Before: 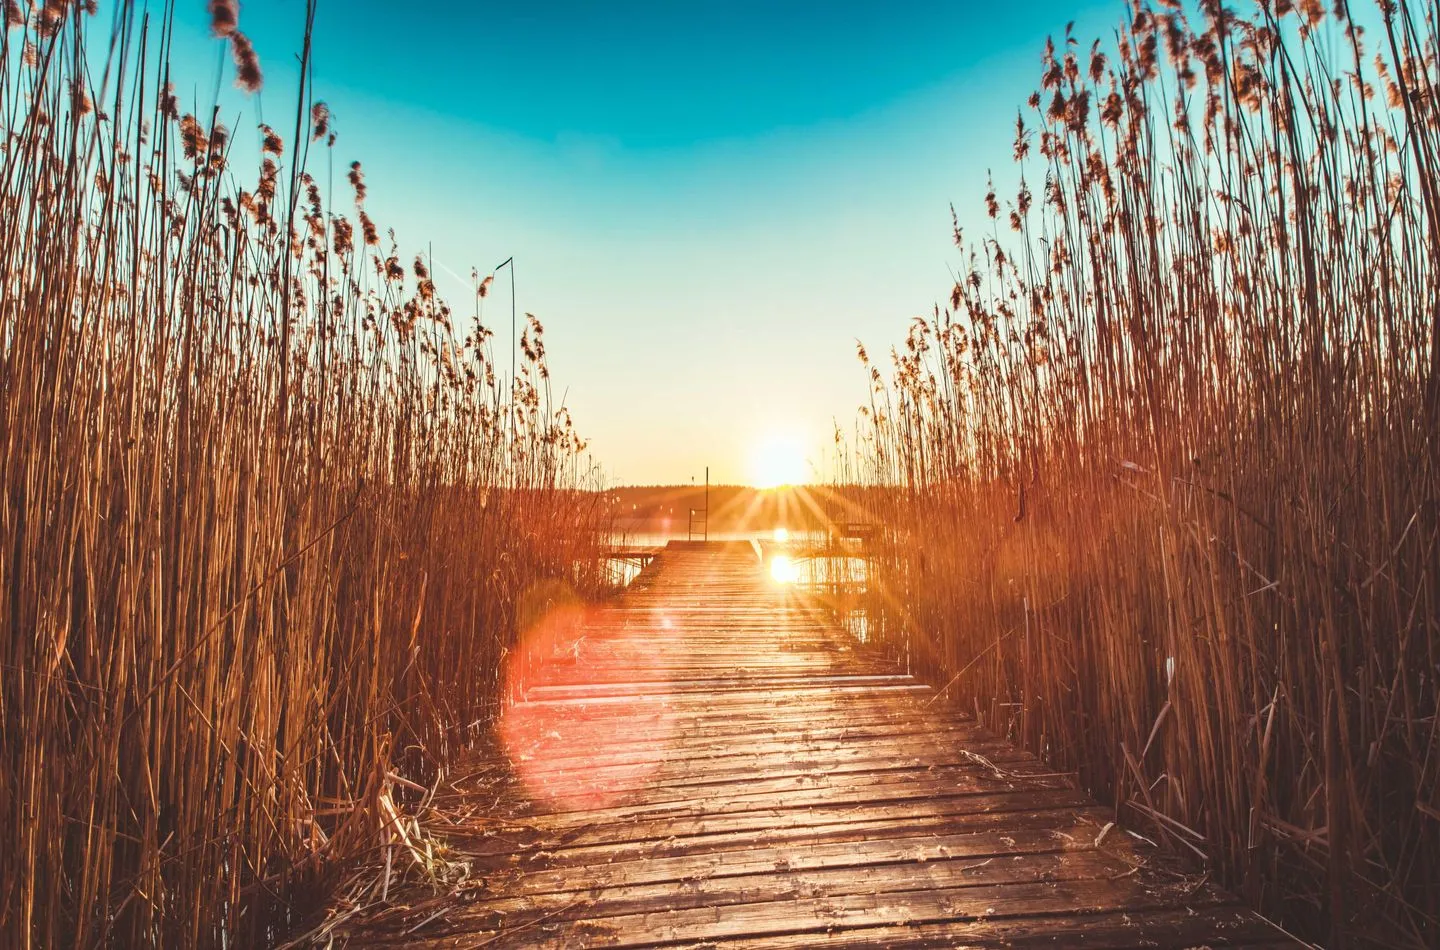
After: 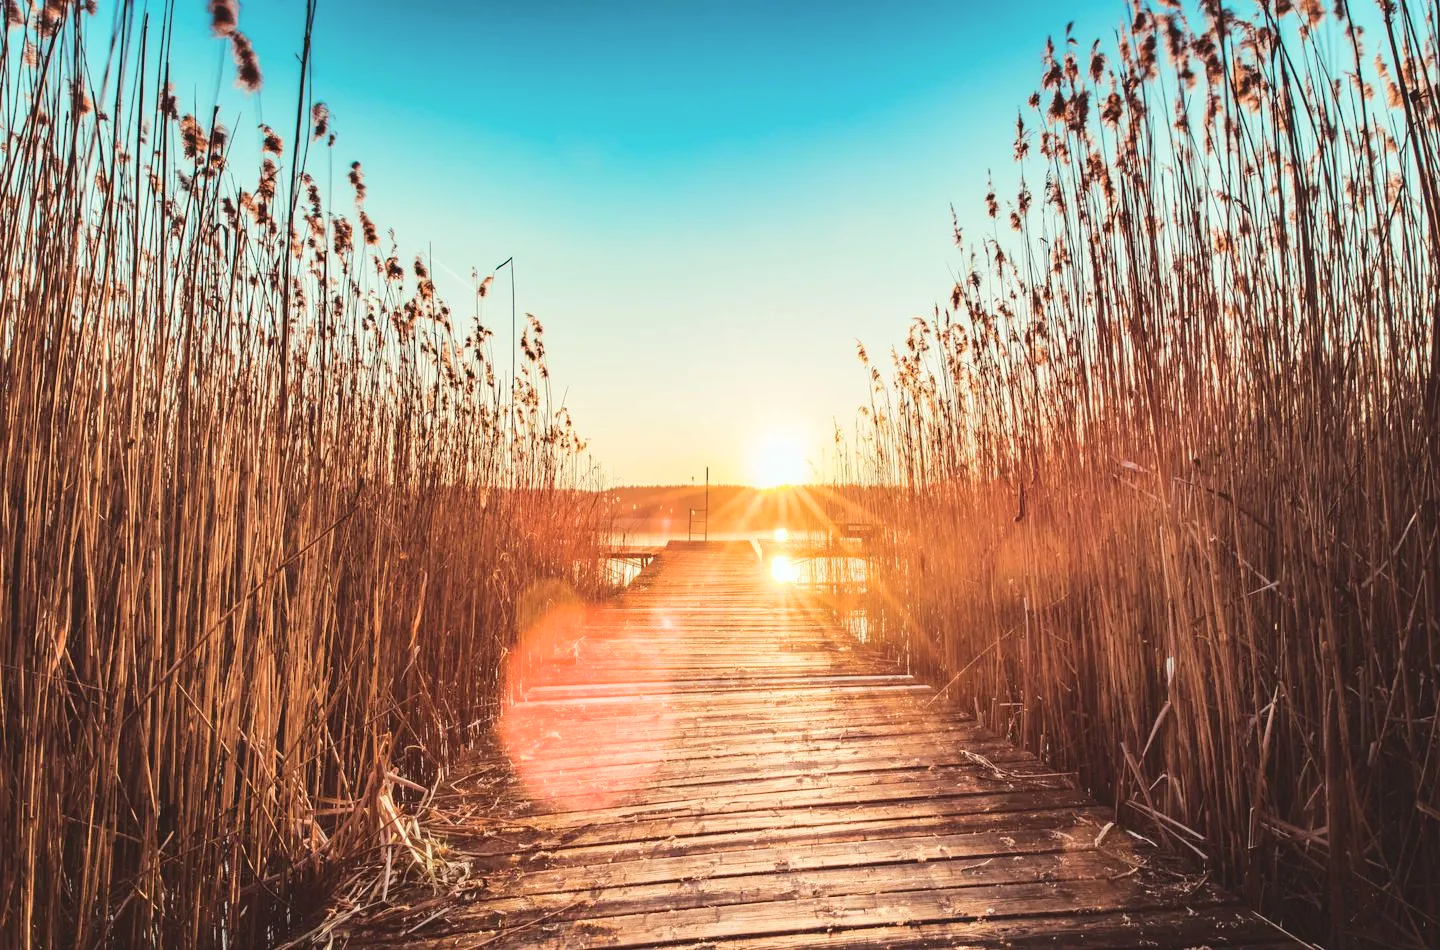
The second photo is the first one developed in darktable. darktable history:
tone curve: curves: ch0 [(0, 0) (0.003, 0.036) (0.011, 0.039) (0.025, 0.039) (0.044, 0.043) (0.069, 0.05) (0.1, 0.072) (0.136, 0.102) (0.177, 0.144) (0.224, 0.204) (0.277, 0.288) (0.335, 0.384) (0.399, 0.477) (0.468, 0.575) (0.543, 0.652) (0.623, 0.724) (0.709, 0.785) (0.801, 0.851) (0.898, 0.915) (1, 1)], color space Lab, independent channels, preserve colors none
